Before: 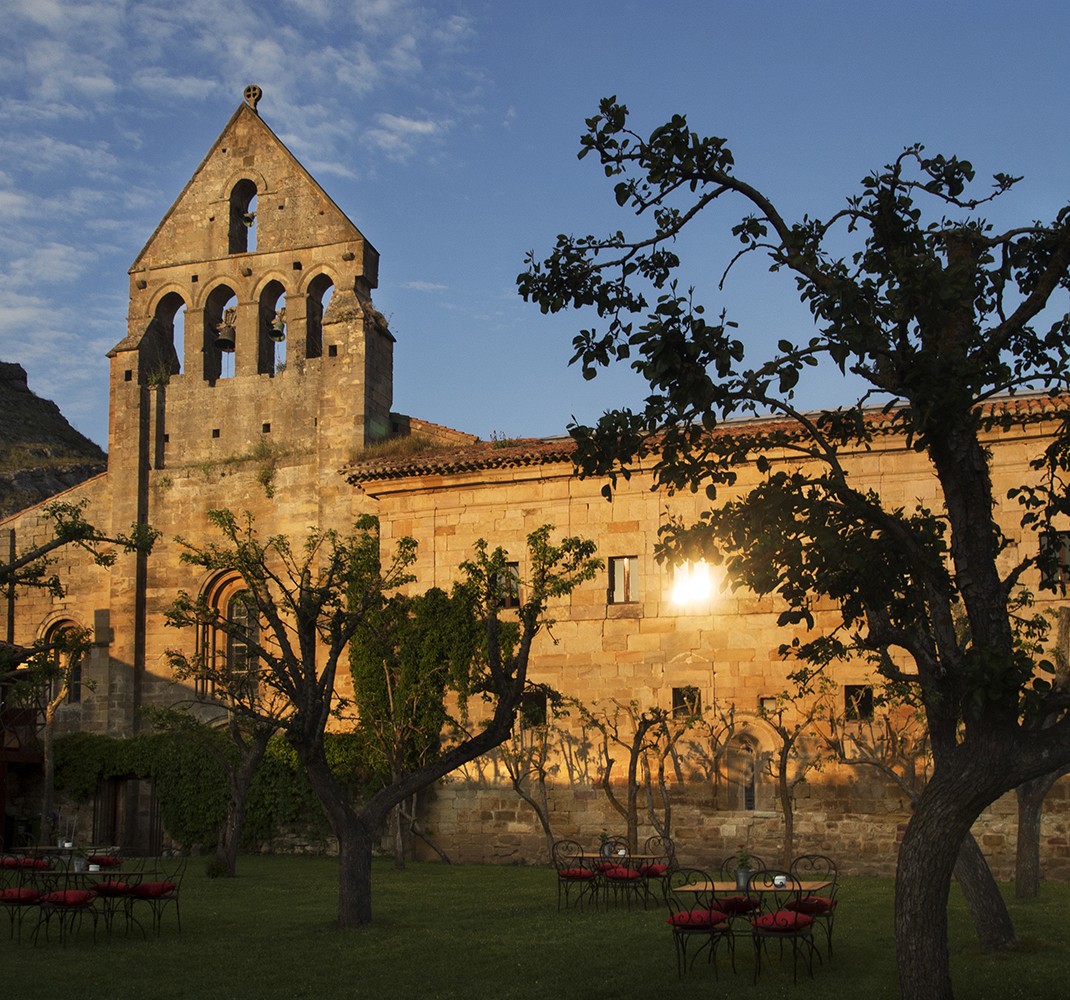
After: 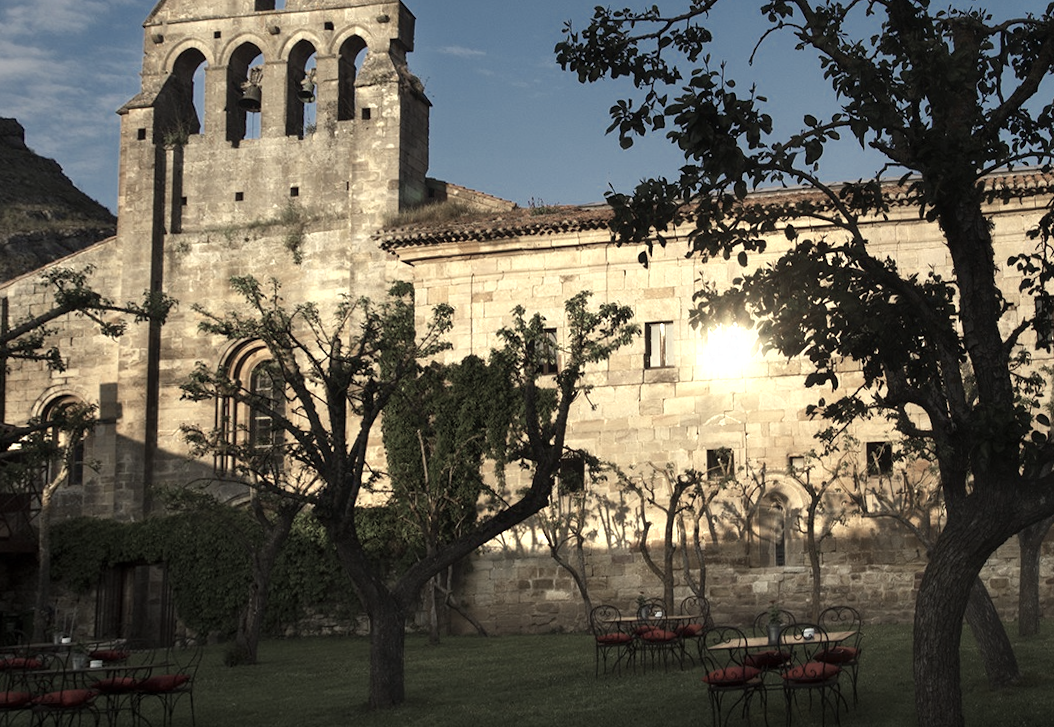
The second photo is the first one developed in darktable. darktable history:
rotate and perspective: rotation -0.013°, lens shift (vertical) -0.027, lens shift (horizontal) 0.178, crop left 0.016, crop right 0.989, crop top 0.082, crop bottom 0.918
crop and rotate: top 19.998%
color zones: curves: ch0 [(0.25, 0.667) (0.758, 0.368)]; ch1 [(0.215, 0.245) (0.761, 0.373)]; ch2 [(0.247, 0.554) (0.761, 0.436)]
